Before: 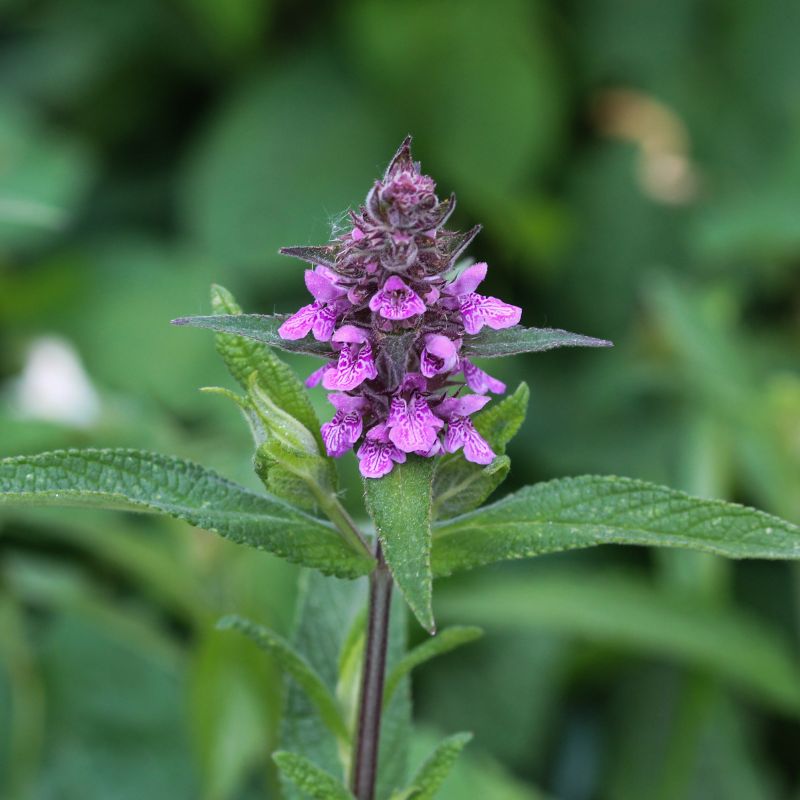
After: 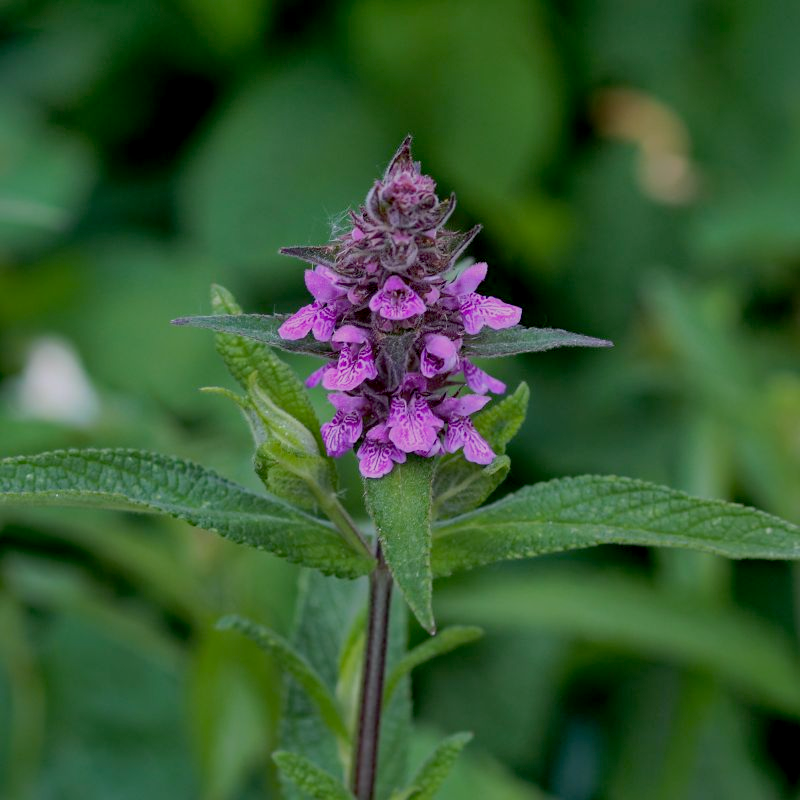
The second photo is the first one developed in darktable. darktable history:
exposure: black level correction 0.009, exposure -0.652 EV, compensate exposure bias true, compensate highlight preservation false
shadows and highlights: on, module defaults
haze removal: compatibility mode true, adaptive false
